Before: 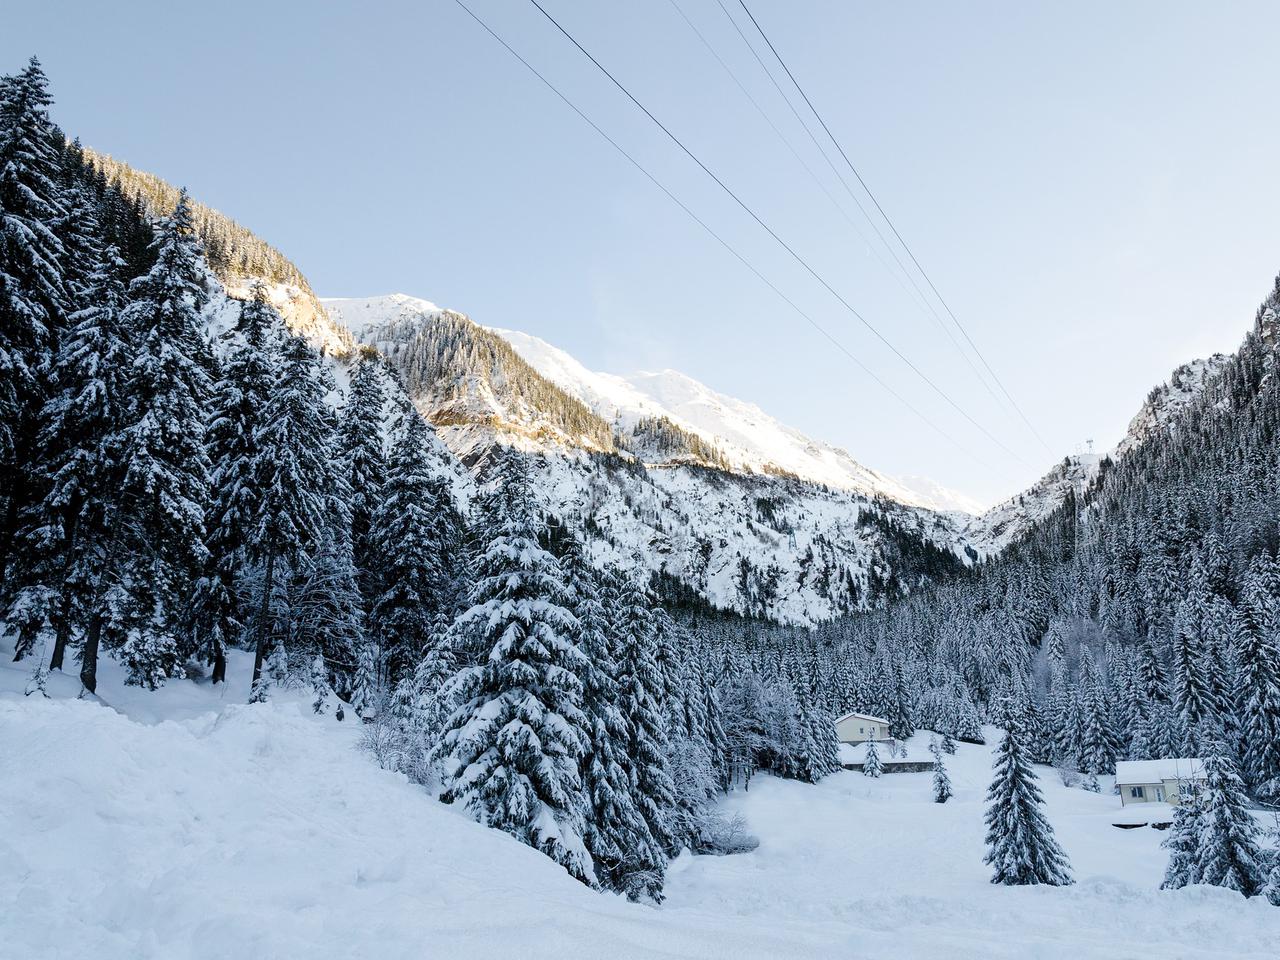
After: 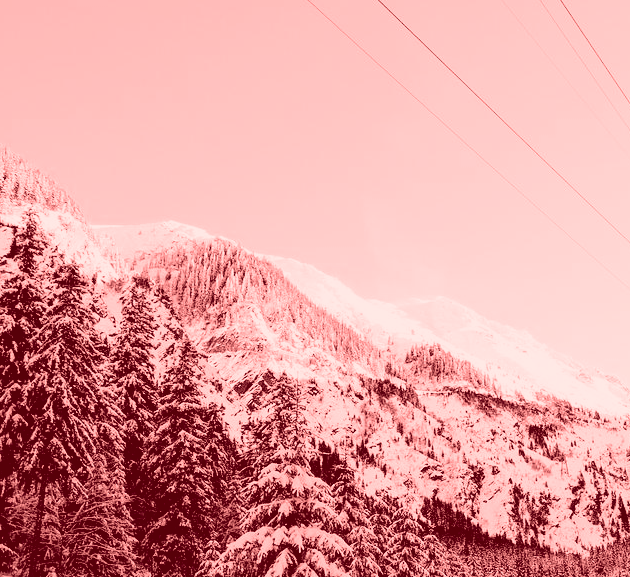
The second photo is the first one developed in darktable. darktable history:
filmic rgb: black relative exposure -5 EV, hardness 2.88, contrast 1.2
color zones: curves: ch0 [(0, 0.5) (0.143, 0.5) (0.286, 0.5) (0.429, 0.5) (0.571, 0.5) (0.714, 0.476) (0.857, 0.5) (1, 0.5)]; ch2 [(0, 0.5) (0.143, 0.5) (0.286, 0.5) (0.429, 0.5) (0.571, 0.5) (0.714, 0.487) (0.857, 0.5) (1, 0.5)]
crop: left 17.835%, top 7.675%, right 32.881%, bottom 32.213%
colorize: saturation 60%, source mix 100%
